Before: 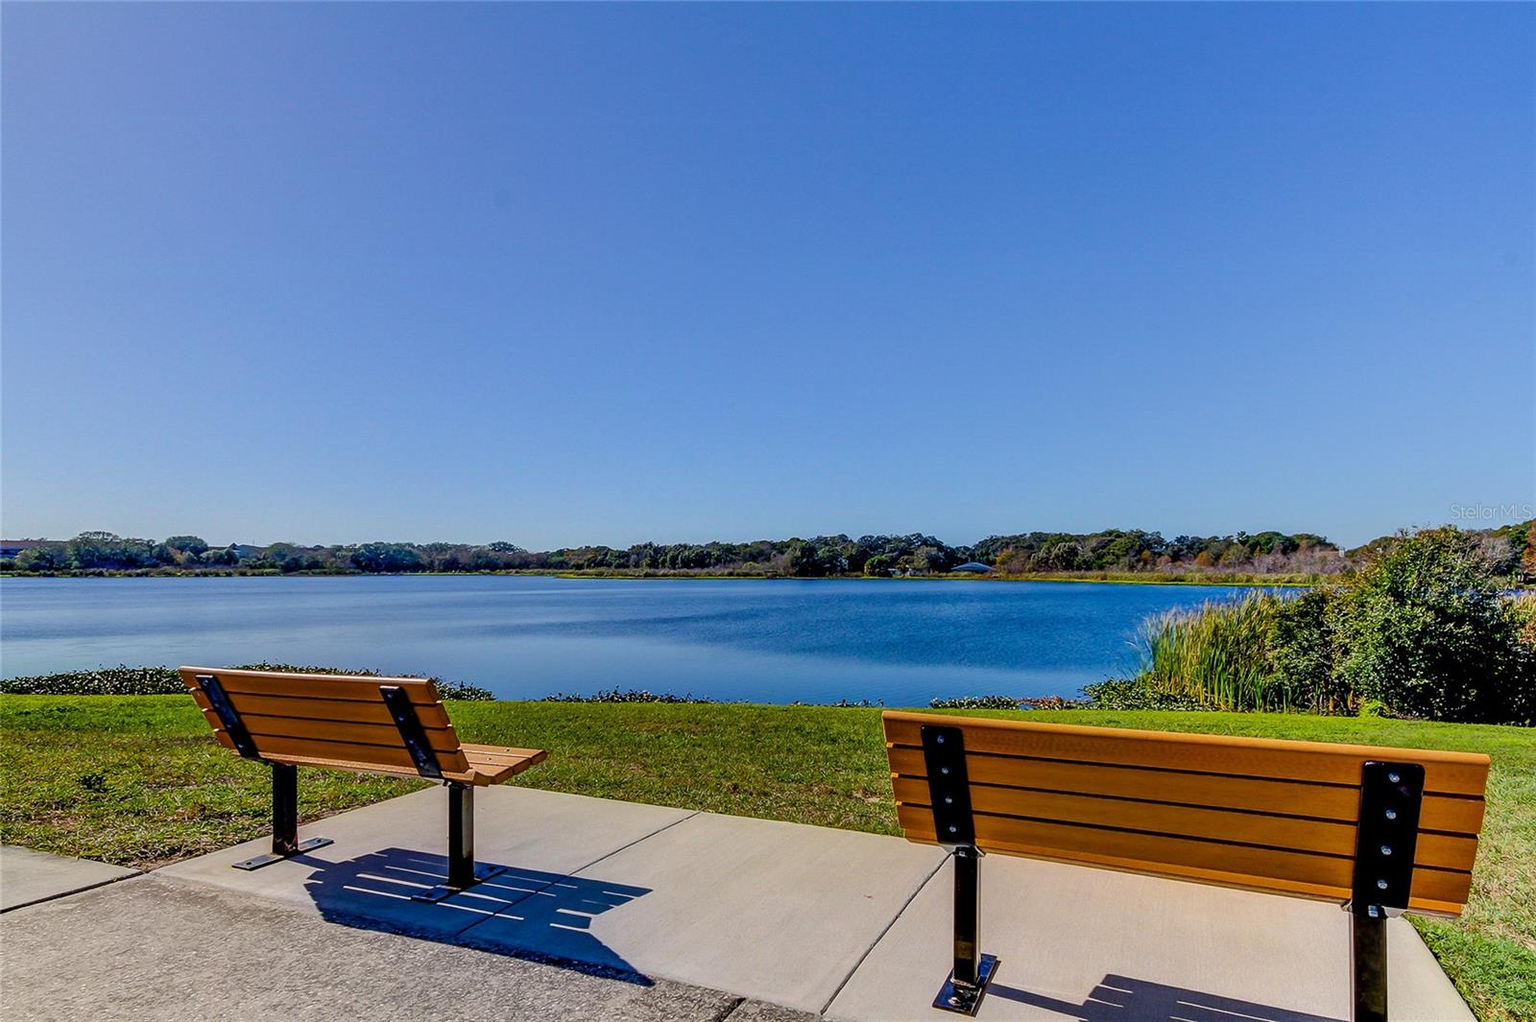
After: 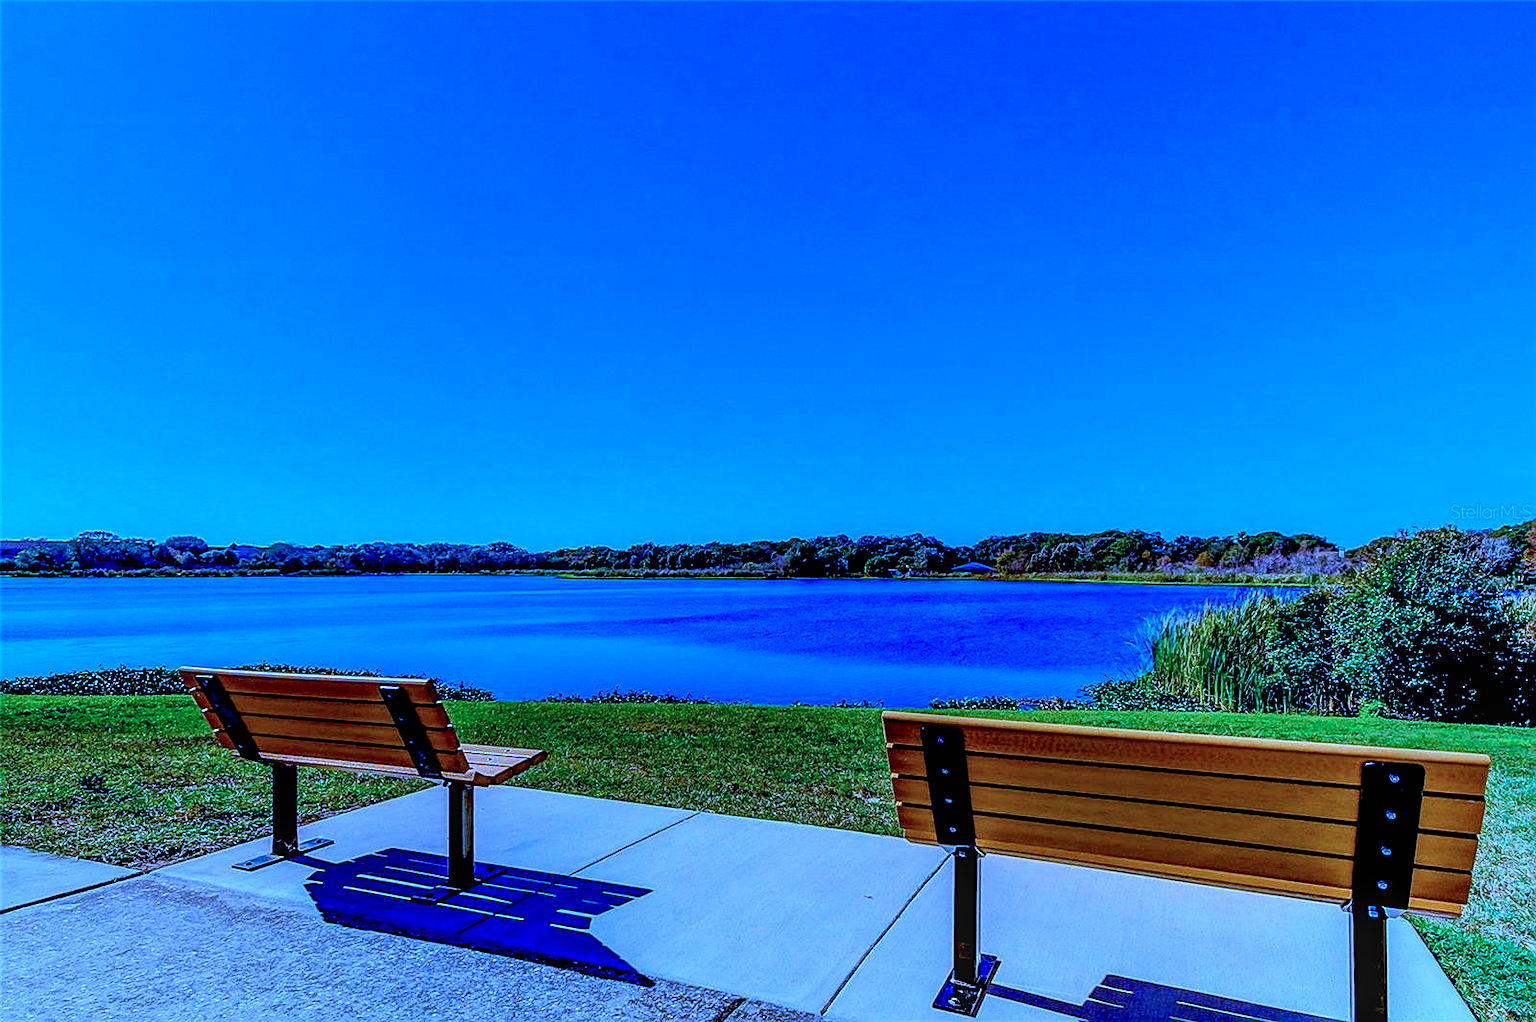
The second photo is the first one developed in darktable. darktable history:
color calibration: illuminant as shot in camera, x 0.483, y 0.43, temperature 2410.09 K
exposure: black level correction 0.026, exposure 0.184 EV, compensate highlight preservation false
local contrast: on, module defaults
sharpen: on, module defaults
